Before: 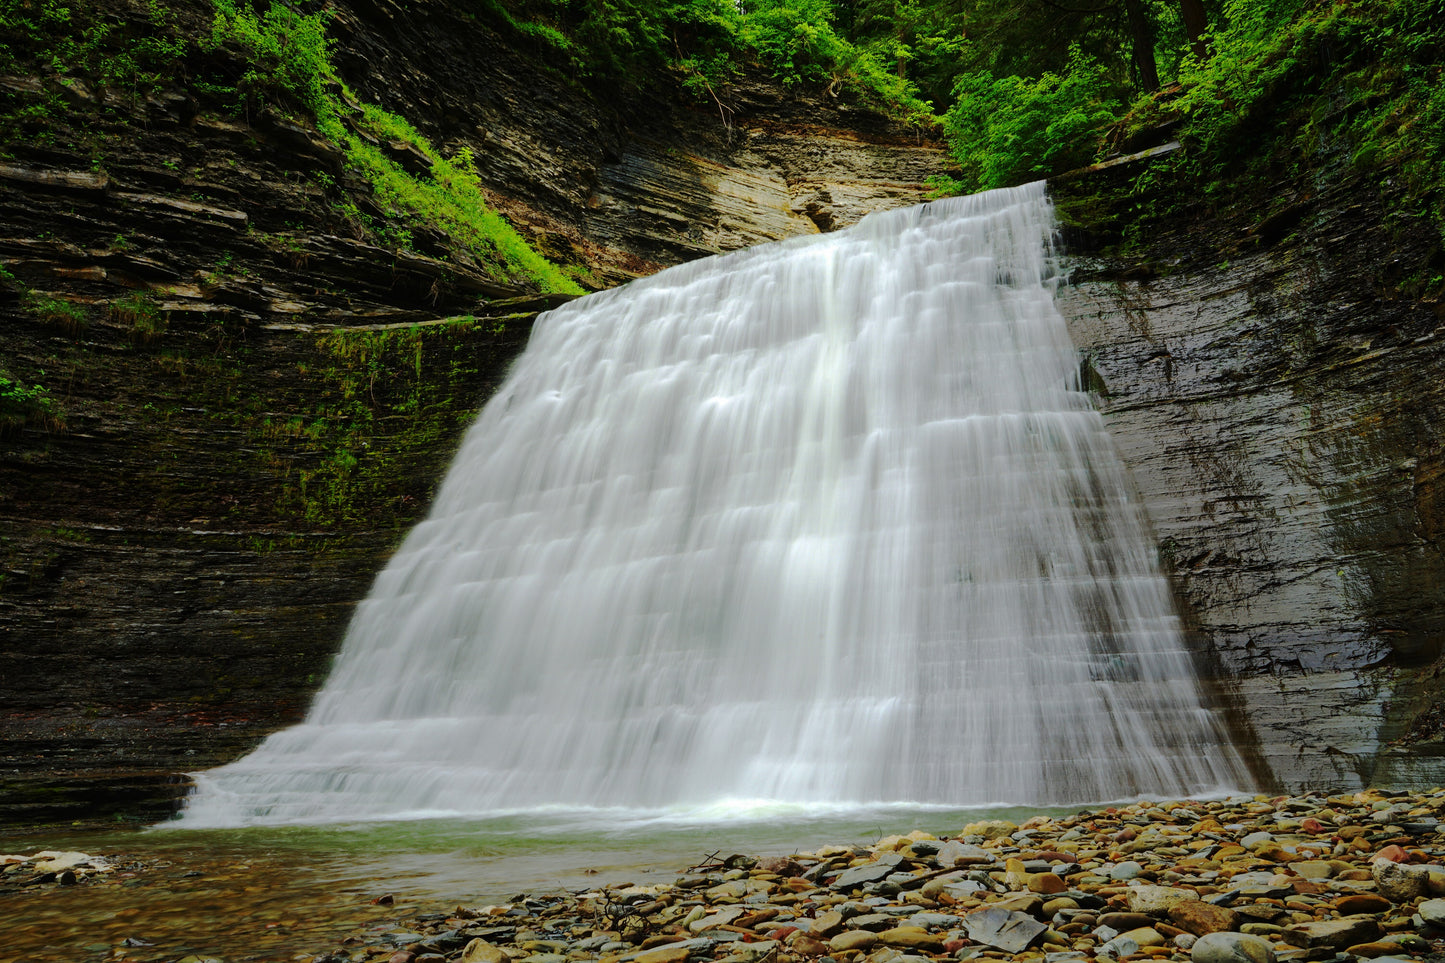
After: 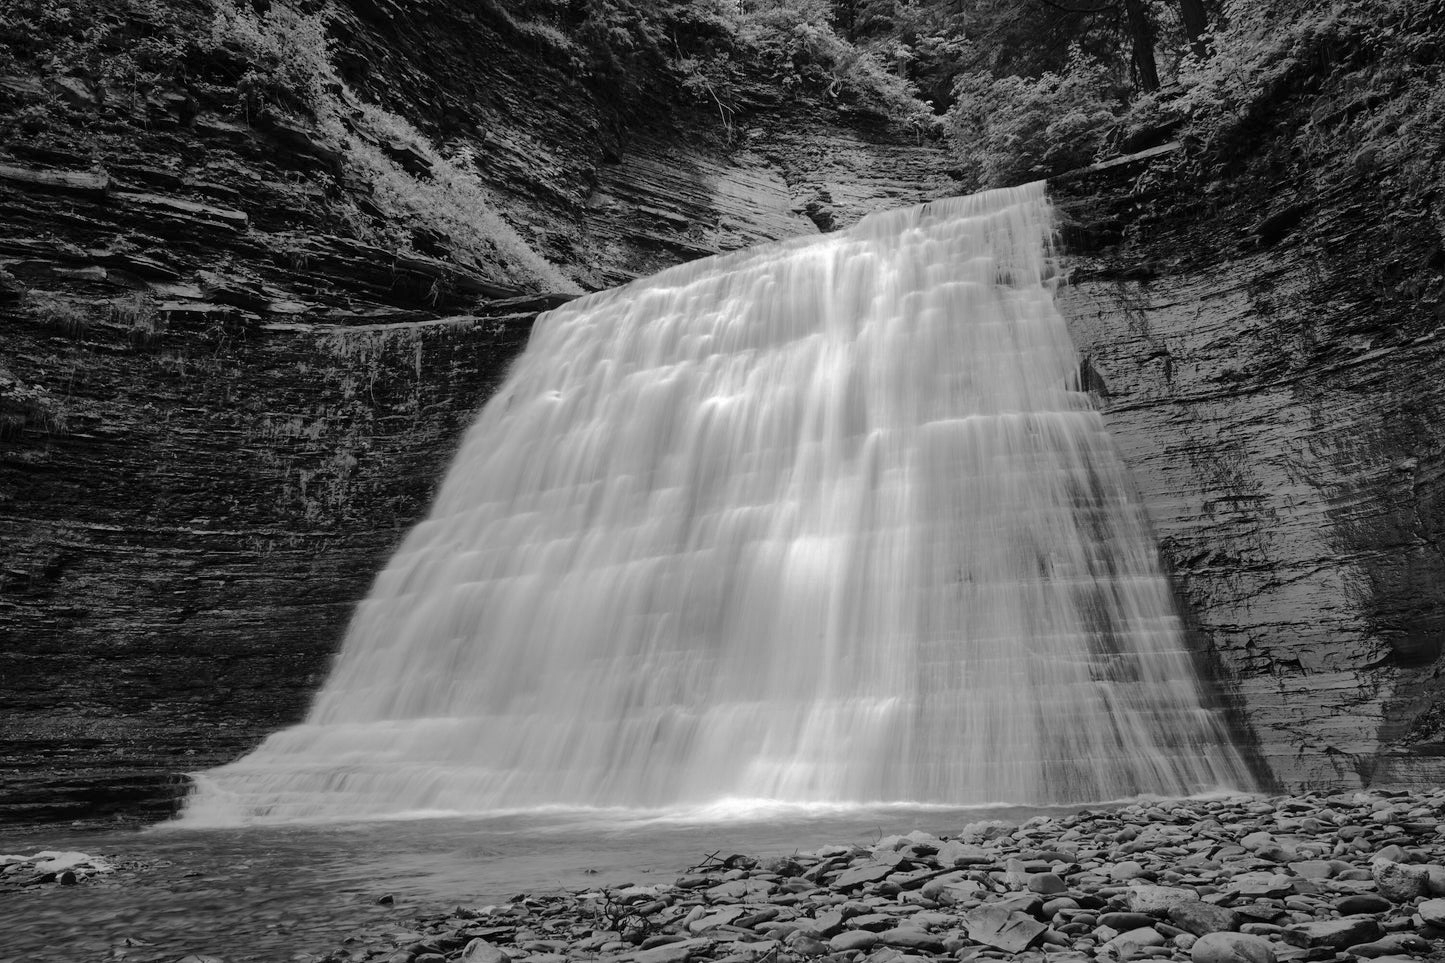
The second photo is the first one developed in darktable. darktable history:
monochrome: on, module defaults
rotate and perspective: automatic cropping original format, crop left 0, crop top 0
shadows and highlights: on, module defaults
